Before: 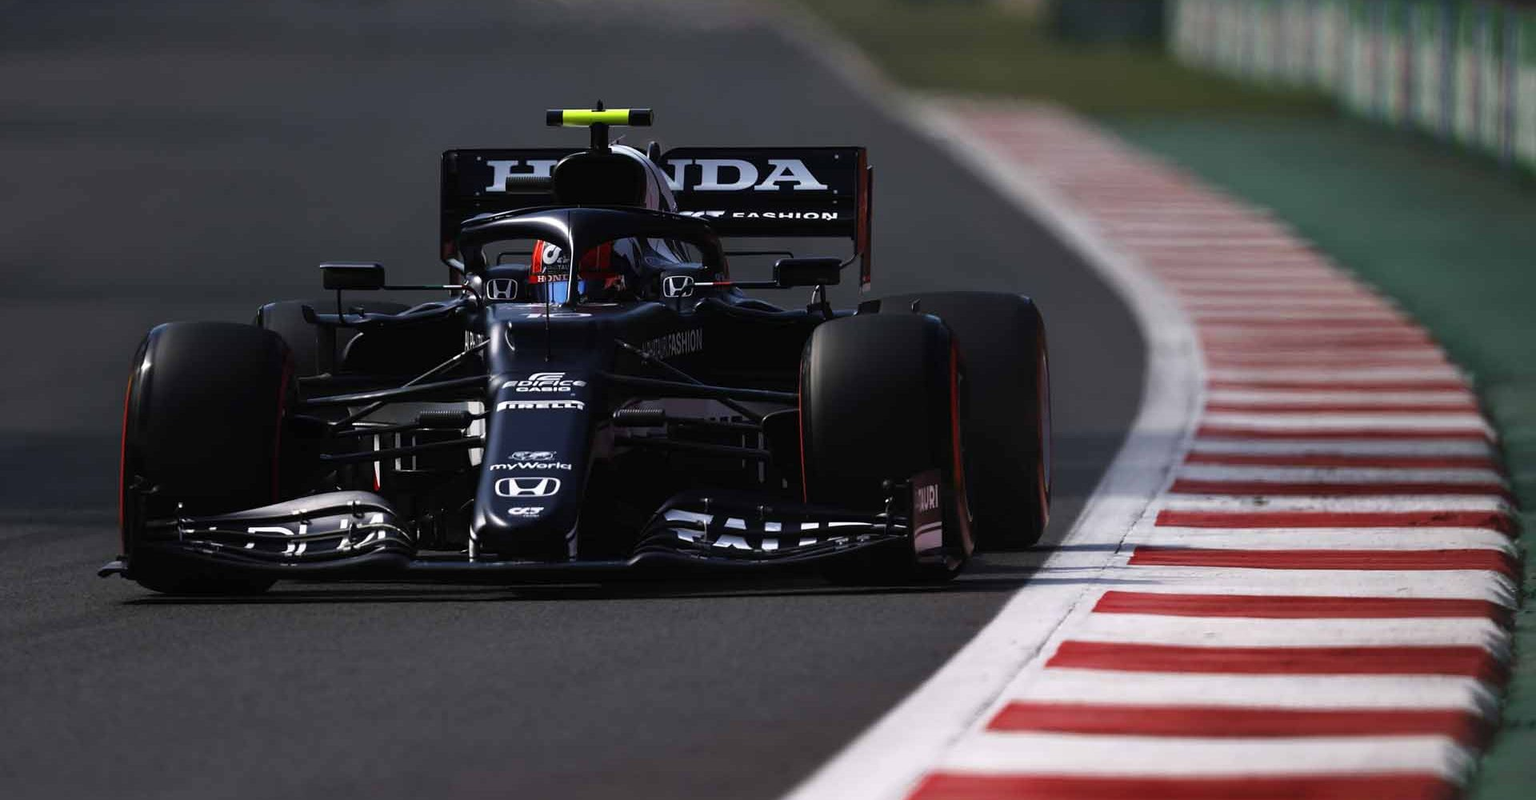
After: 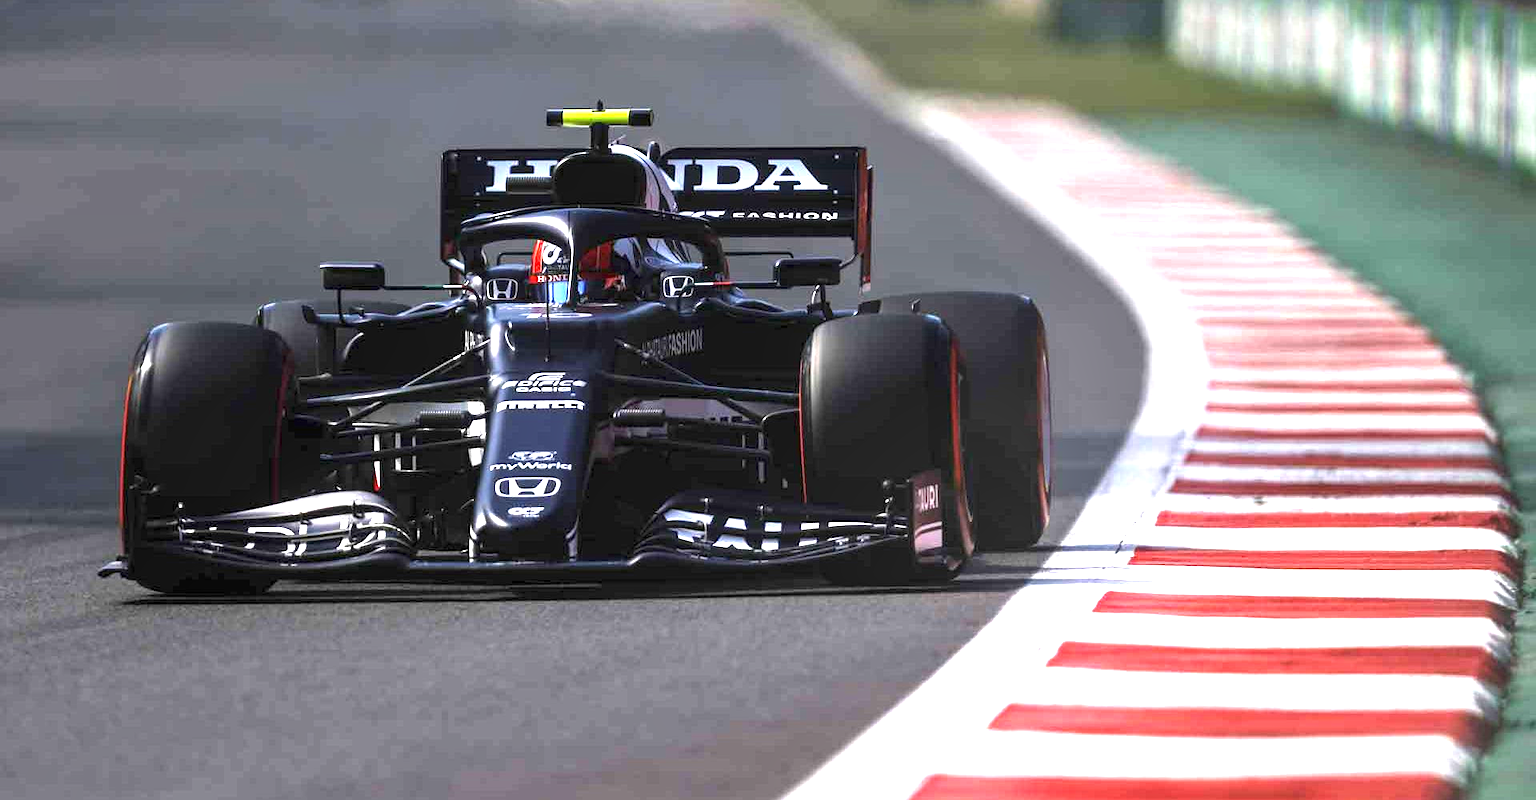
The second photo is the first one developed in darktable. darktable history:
exposure: exposure 1.988 EV, compensate exposure bias true, compensate highlight preservation false
local contrast: on, module defaults
